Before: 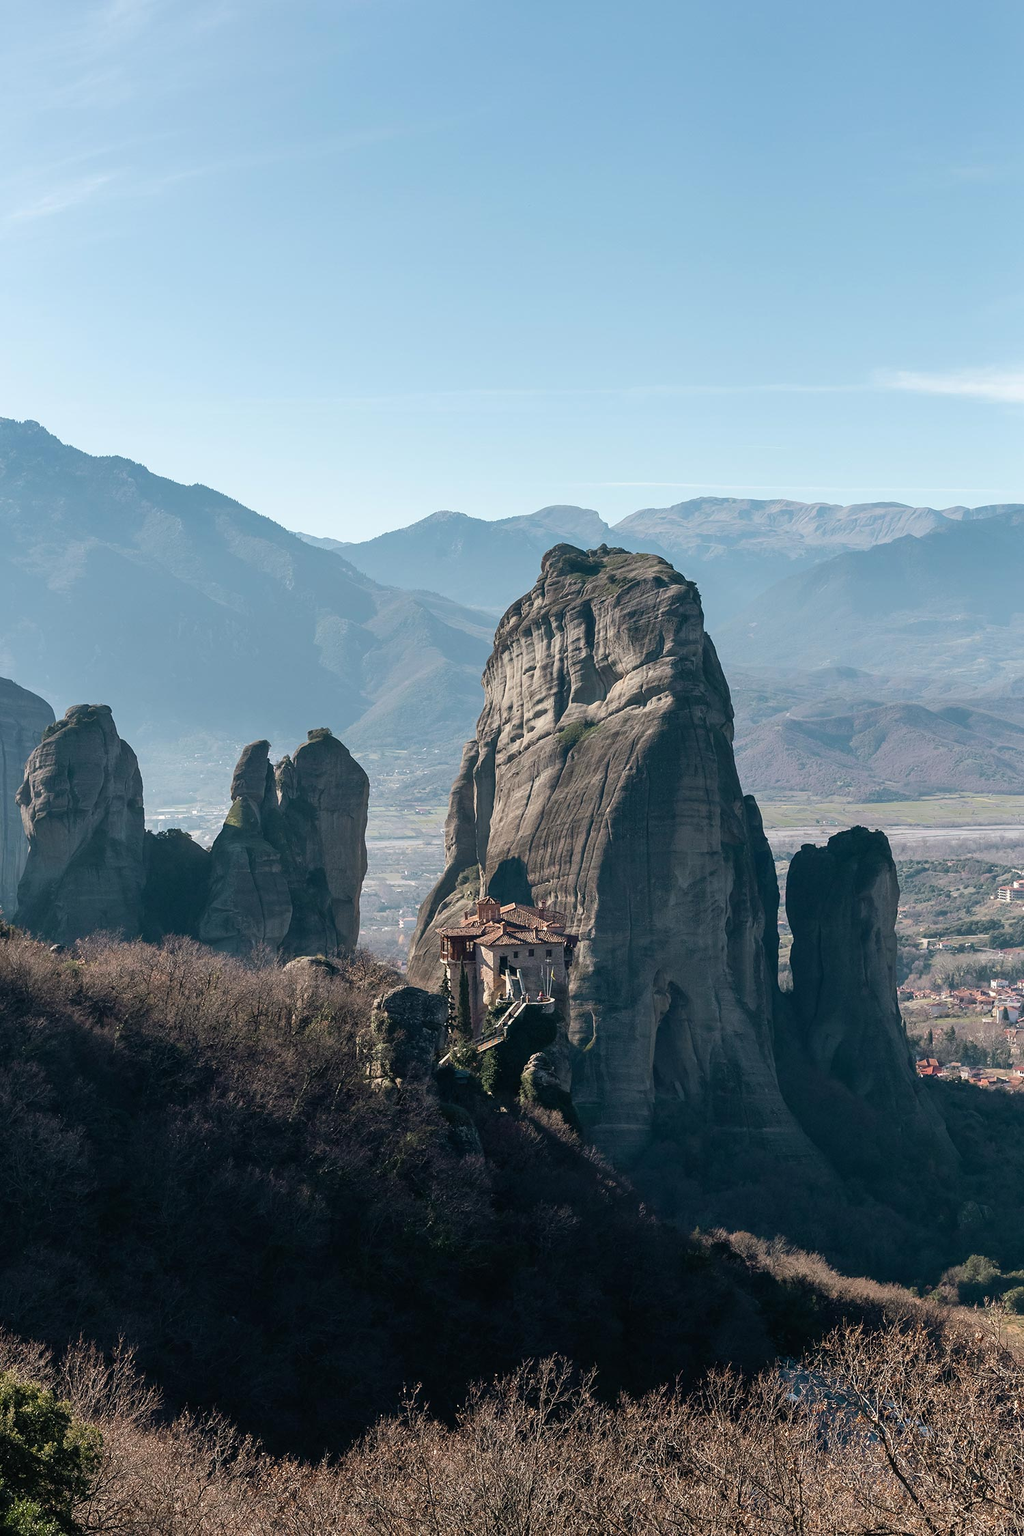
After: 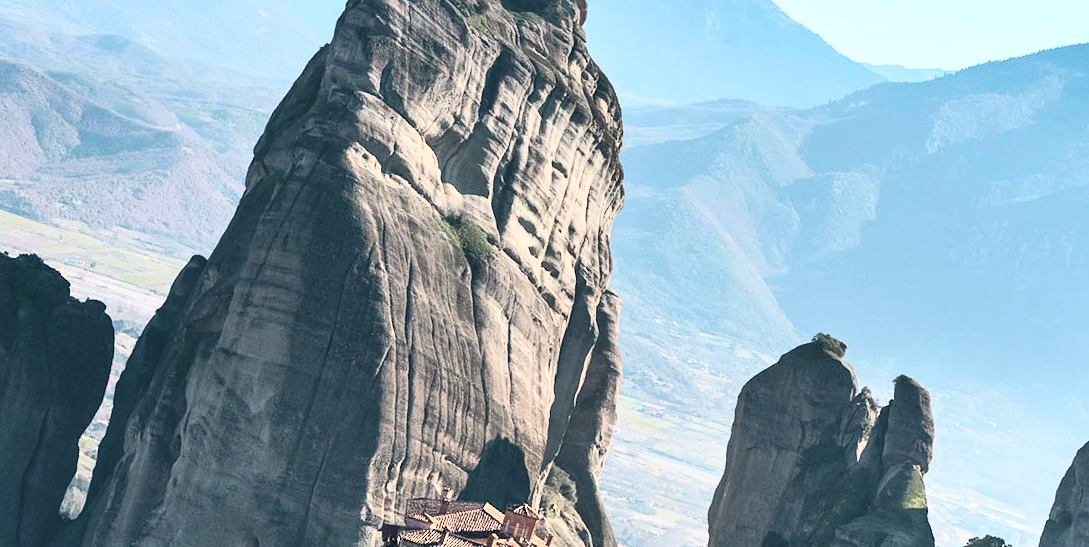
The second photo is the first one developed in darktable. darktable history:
crop and rotate: angle 16.12°, top 30.835%, bottom 35.653%
shadows and highlights: low approximation 0.01, soften with gaussian
tone curve: curves: ch0 [(0, 0.013) (0.198, 0.175) (0.512, 0.582) (0.625, 0.754) (0.81, 0.934) (1, 1)], color space Lab, linked channels, preserve colors none
contrast brightness saturation: contrast 0.14, brightness 0.21
